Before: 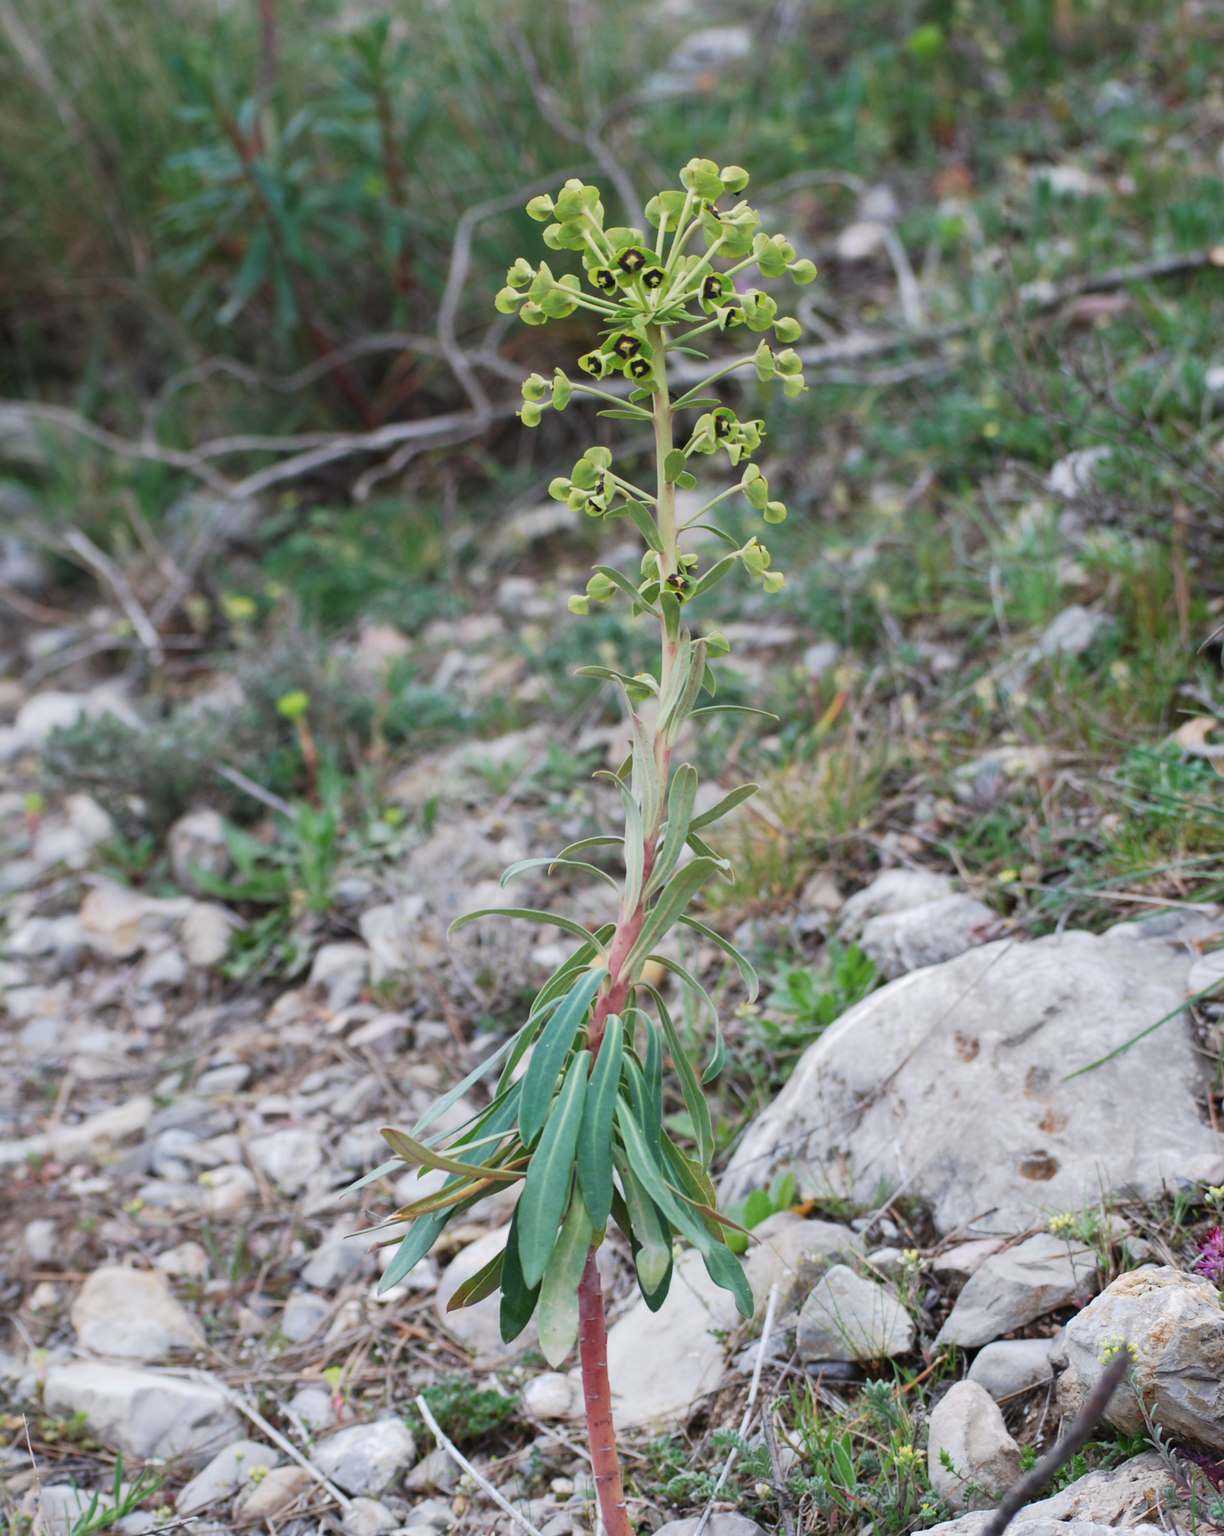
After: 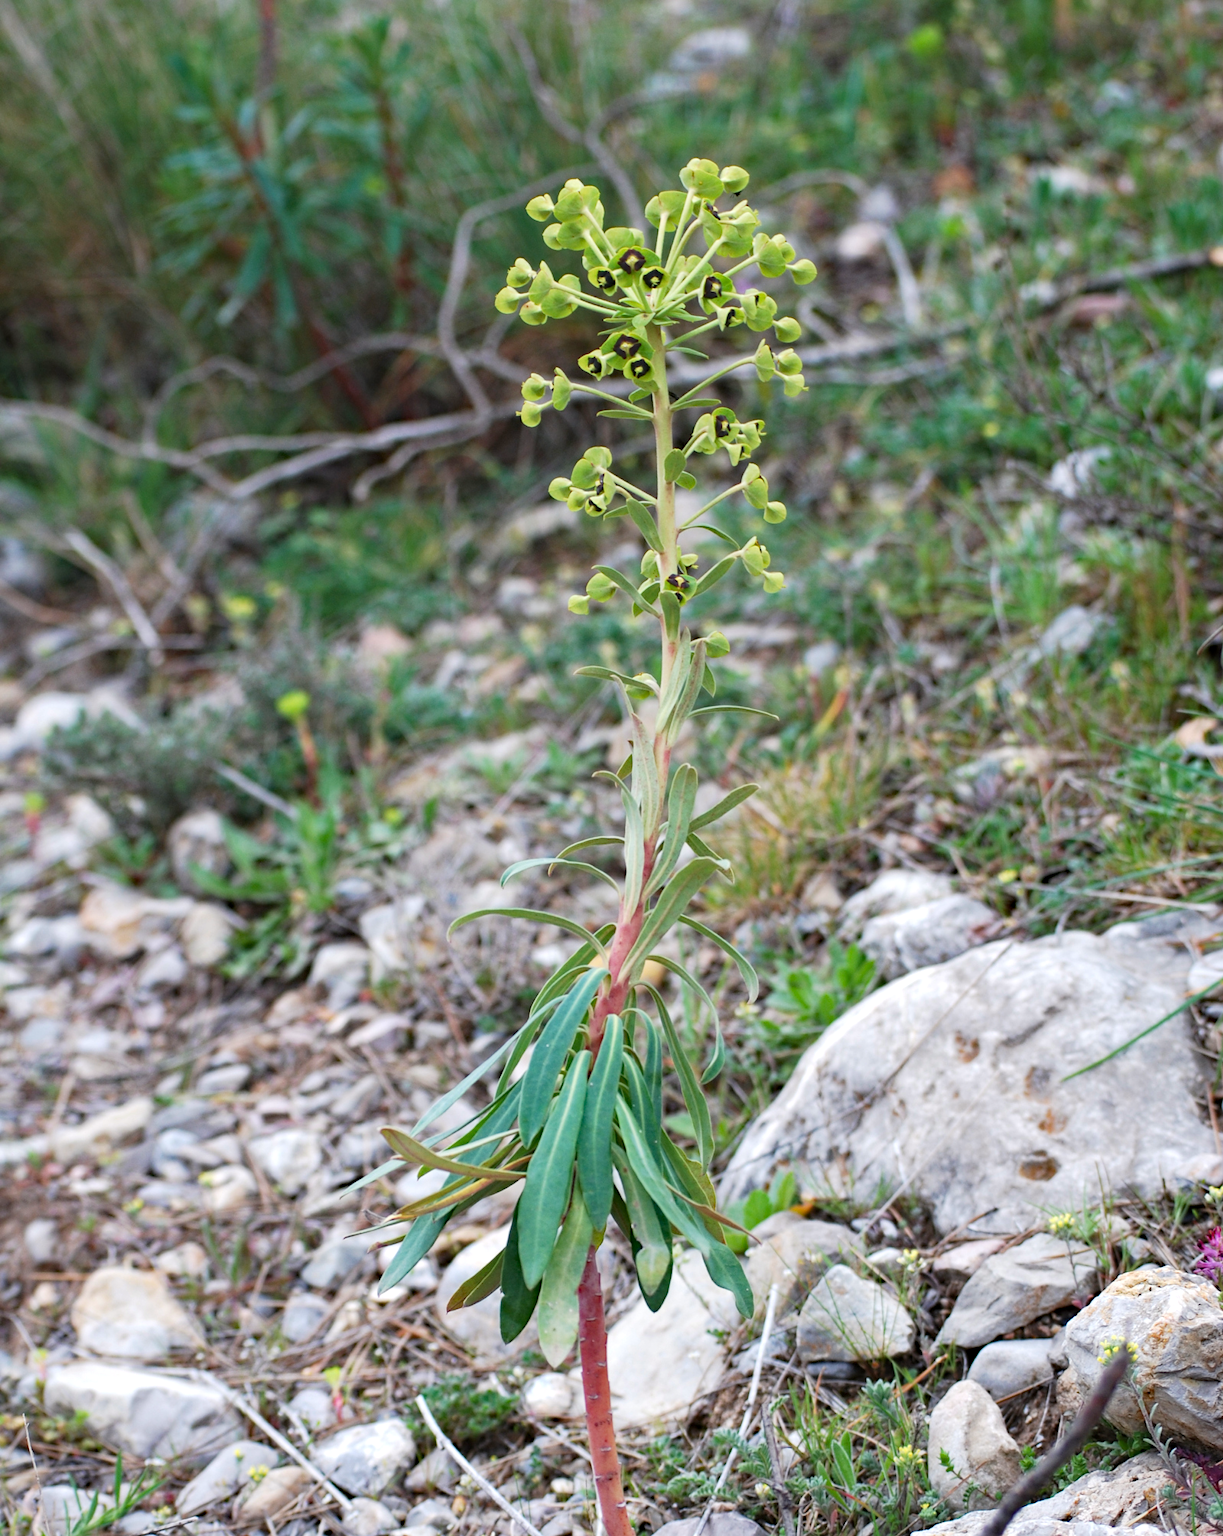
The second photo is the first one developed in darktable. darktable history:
haze removal: strength 0.29, distance 0.25, compatibility mode true, adaptive false
exposure: exposure 0.376 EV, compensate highlight preservation false
